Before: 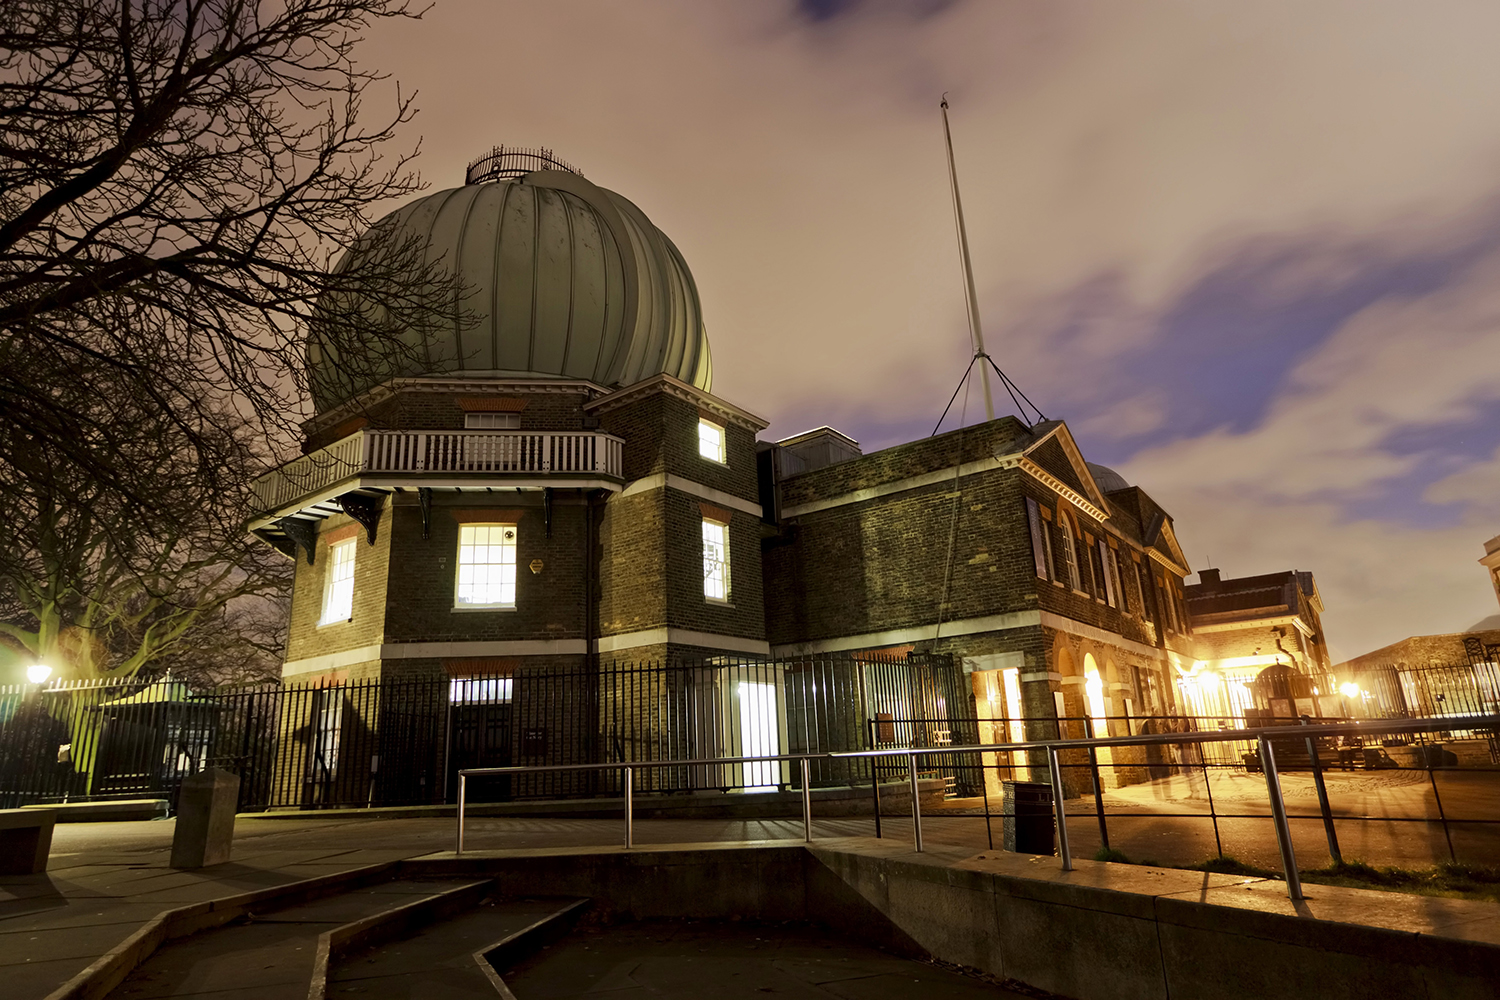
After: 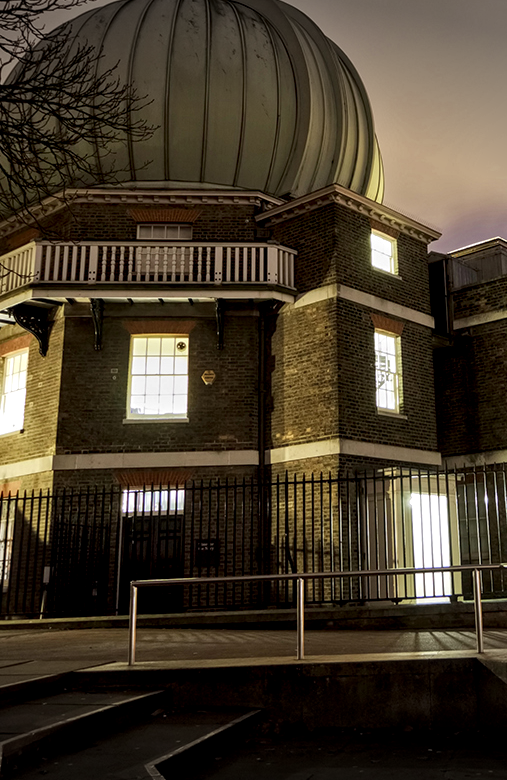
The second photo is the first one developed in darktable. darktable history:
vignetting: fall-off start 99.61%, width/height ratio 1.325
crop and rotate: left 21.876%, top 18.981%, right 44.276%, bottom 3.003%
local contrast: detail 150%
